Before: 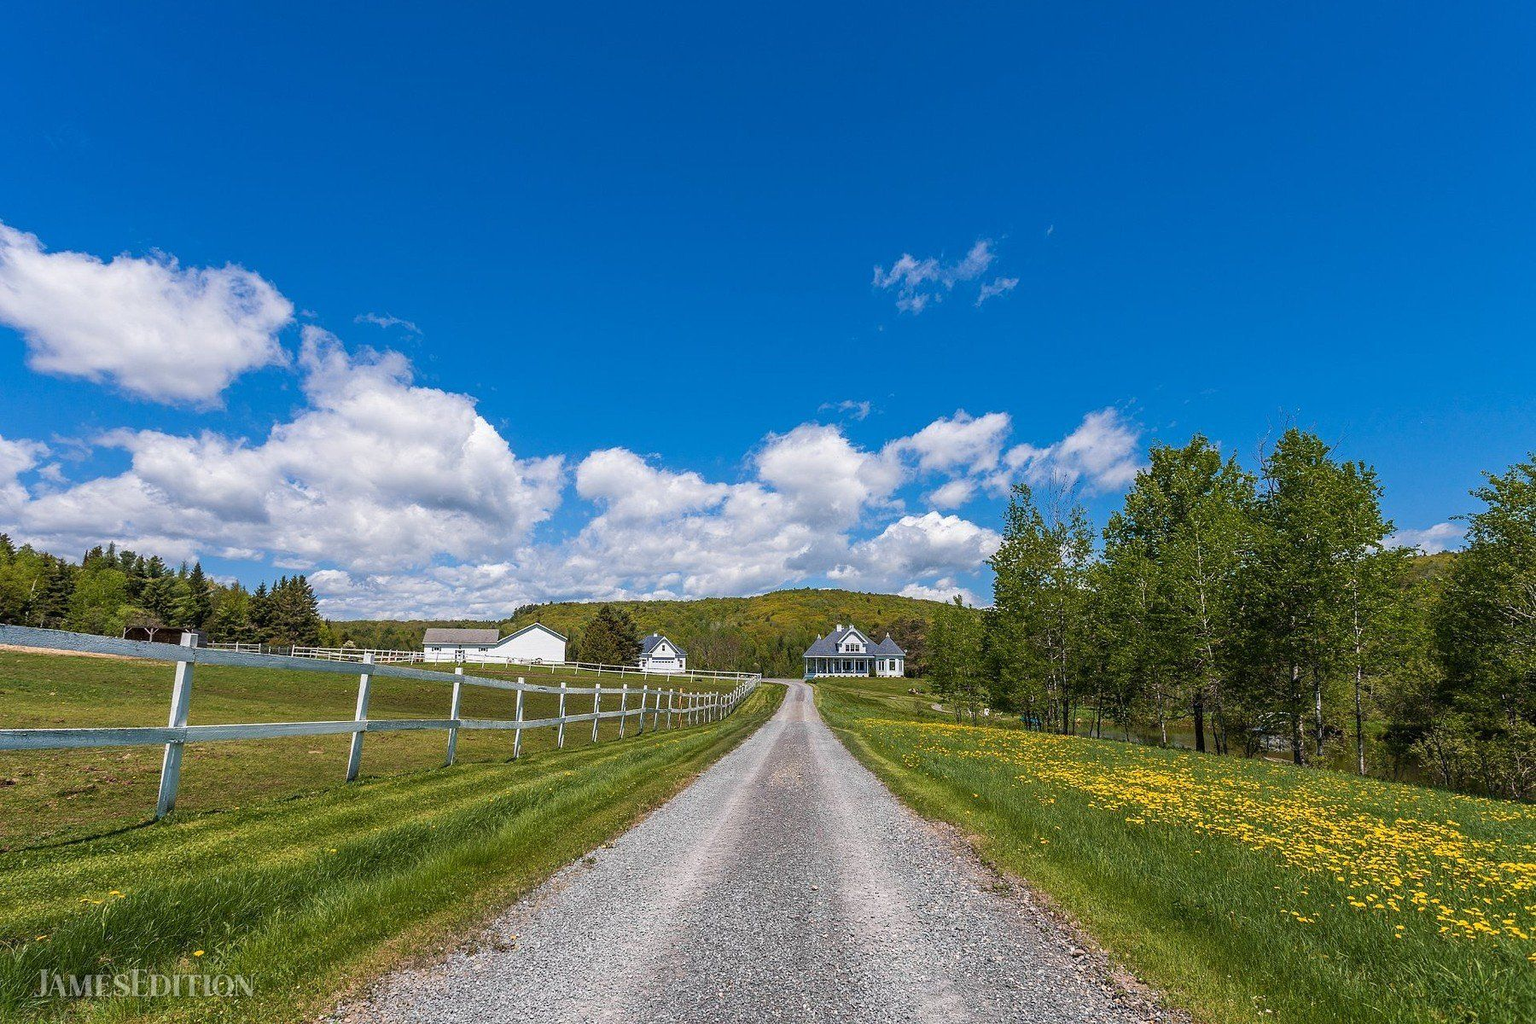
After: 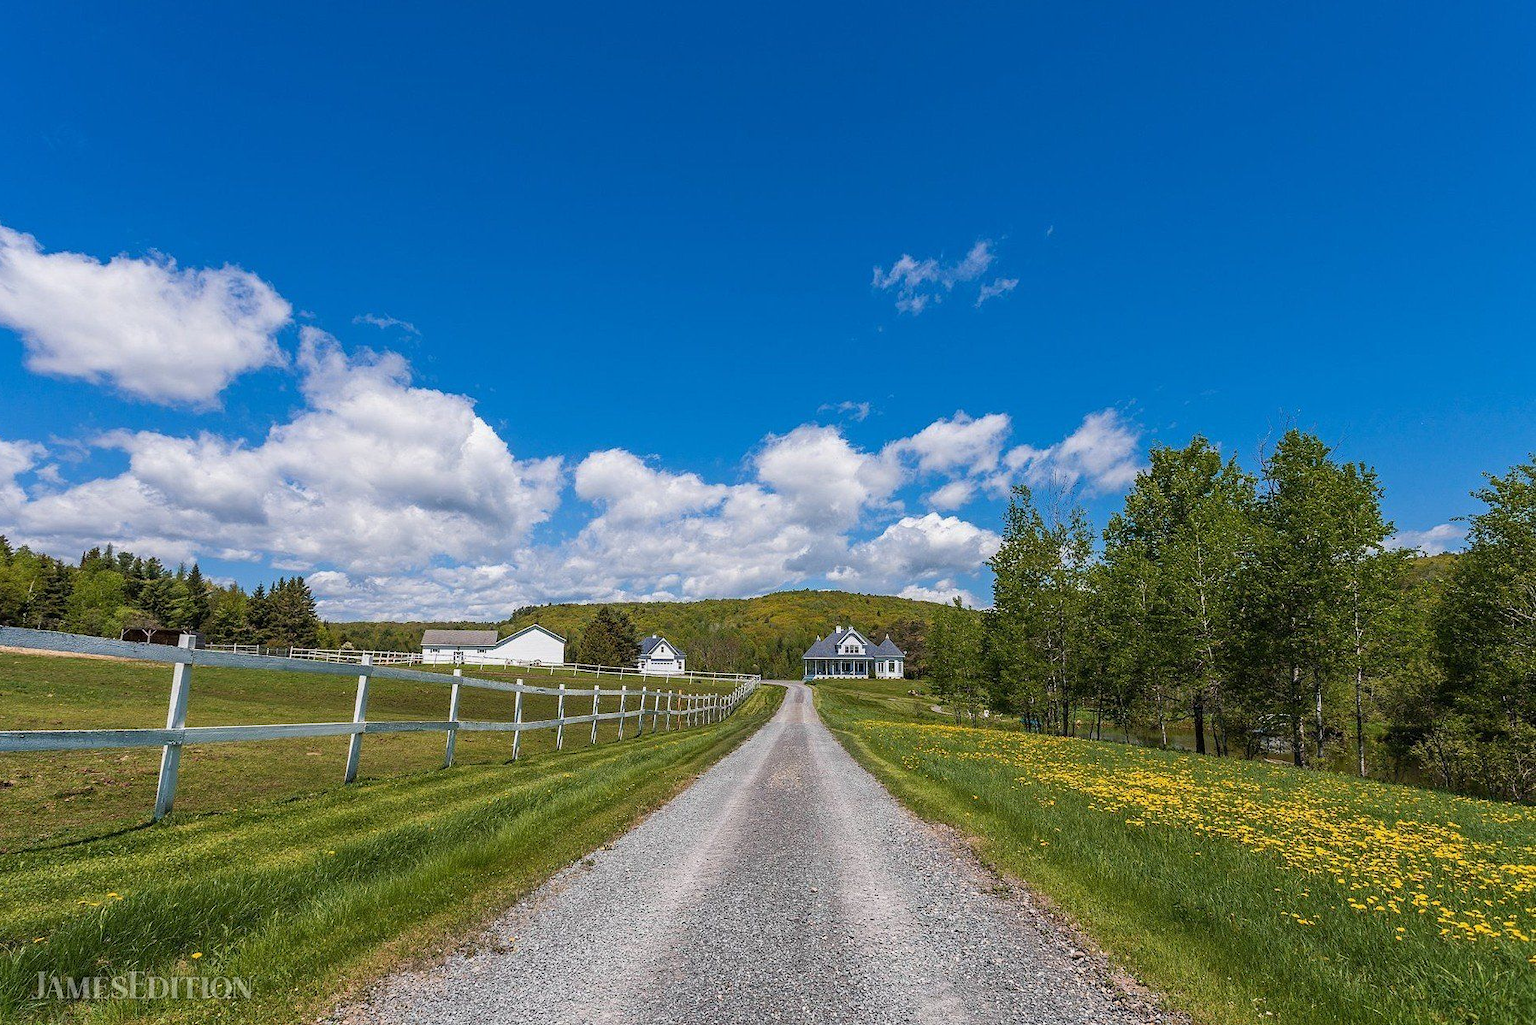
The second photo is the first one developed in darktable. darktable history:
crop and rotate: left 0.2%, bottom 0.012%
exposure: exposure -0.065 EV, compensate highlight preservation false
